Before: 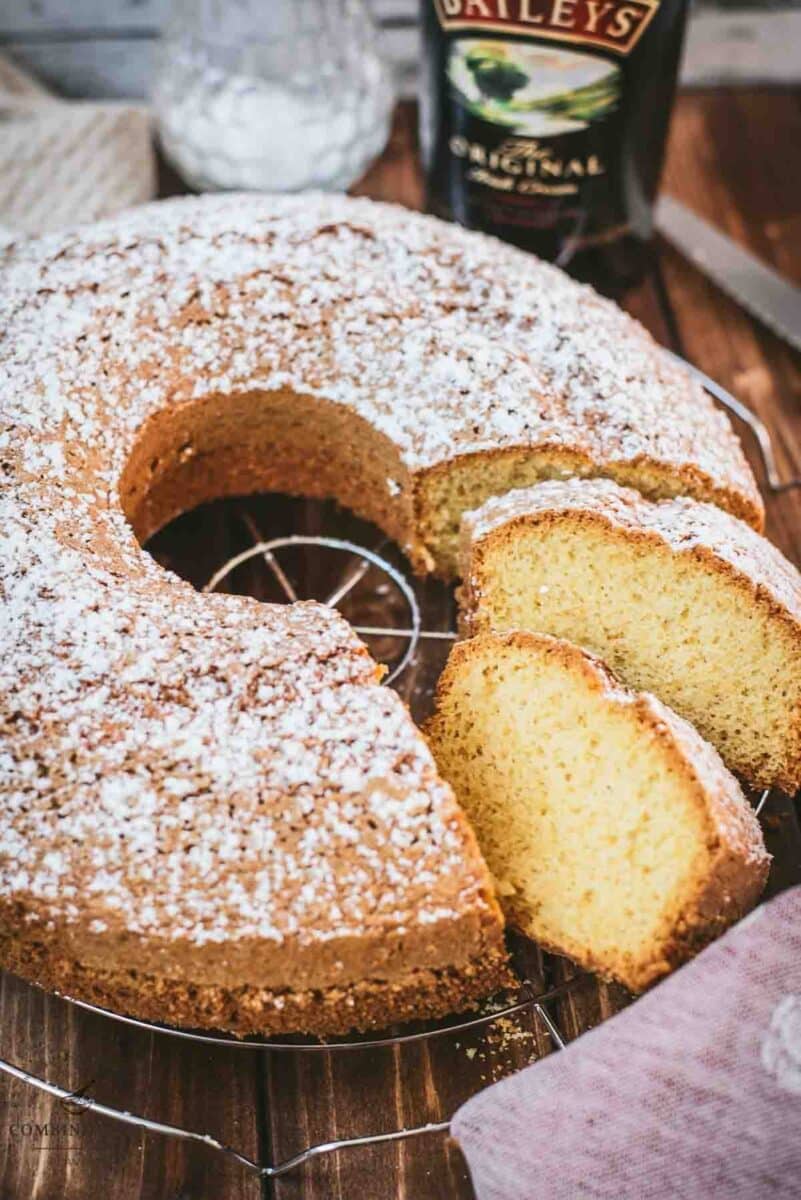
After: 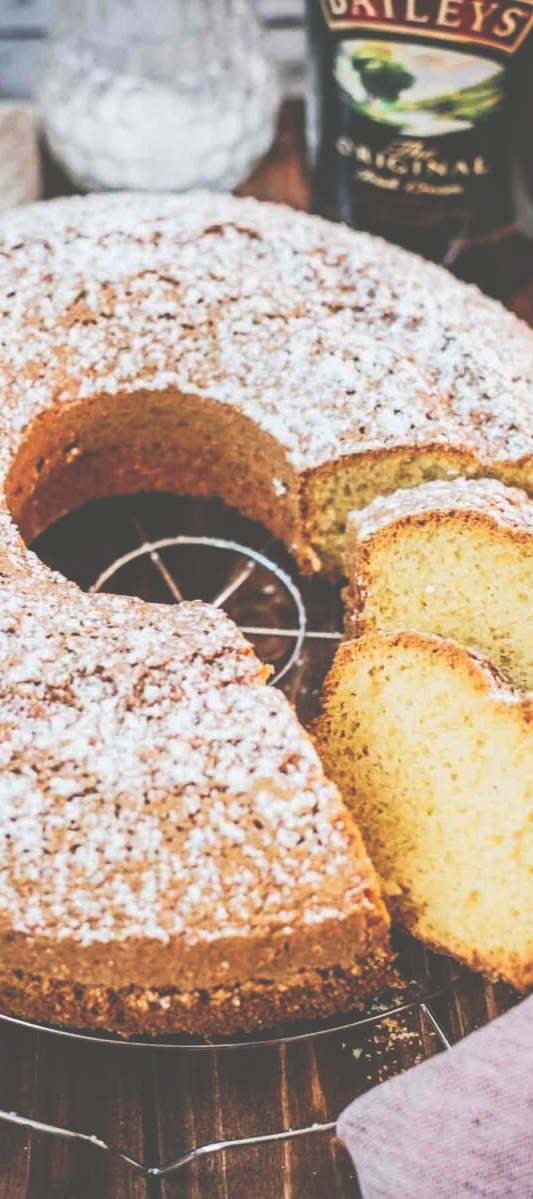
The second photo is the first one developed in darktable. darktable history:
crop and rotate: left 14.292%, right 19.041%
tone curve: curves: ch0 [(0, 0) (0.003, 0.273) (0.011, 0.276) (0.025, 0.276) (0.044, 0.28) (0.069, 0.283) (0.1, 0.288) (0.136, 0.293) (0.177, 0.302) (0.224, 0.321) (0.277, 0.349) (0.335, 0.393) (0.399, 0.448) (0.468, 0.51) (0.543, 0.589) (0.623, 0.677) (0.709, 0.761) (0.801, 0.839) (0.898, 0.909) (1, 1)], preserve colors none
